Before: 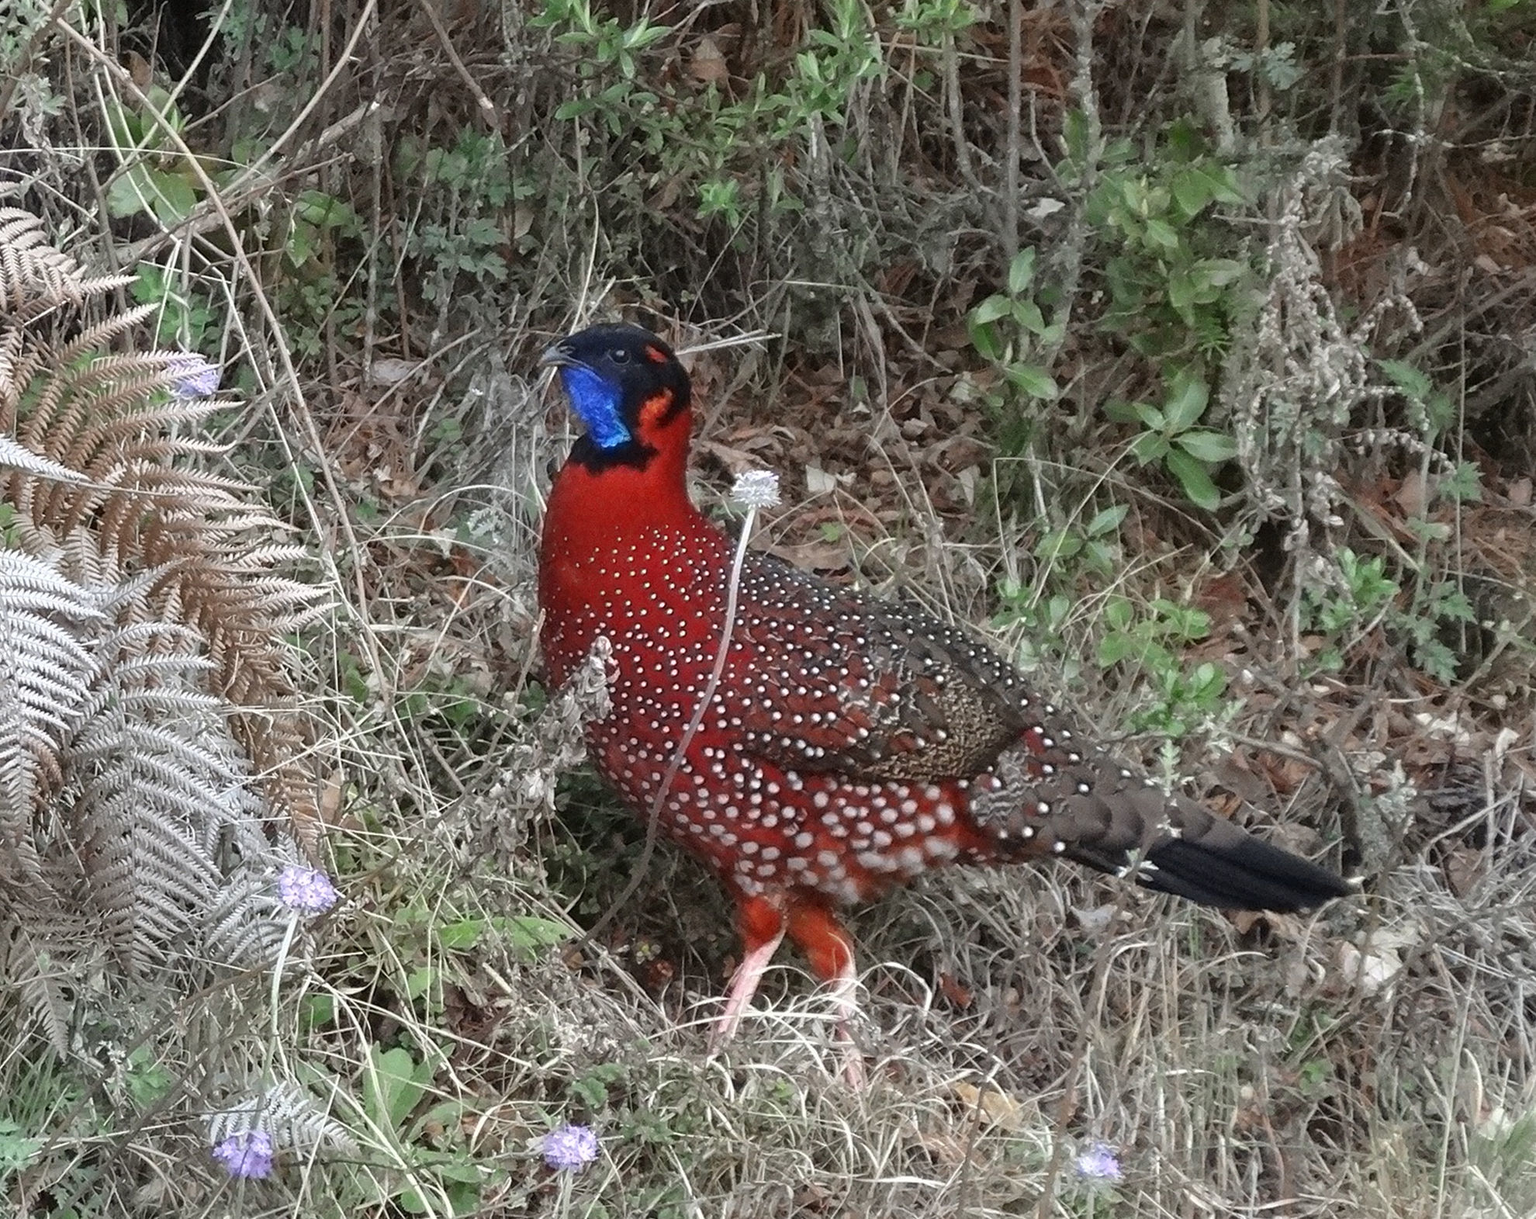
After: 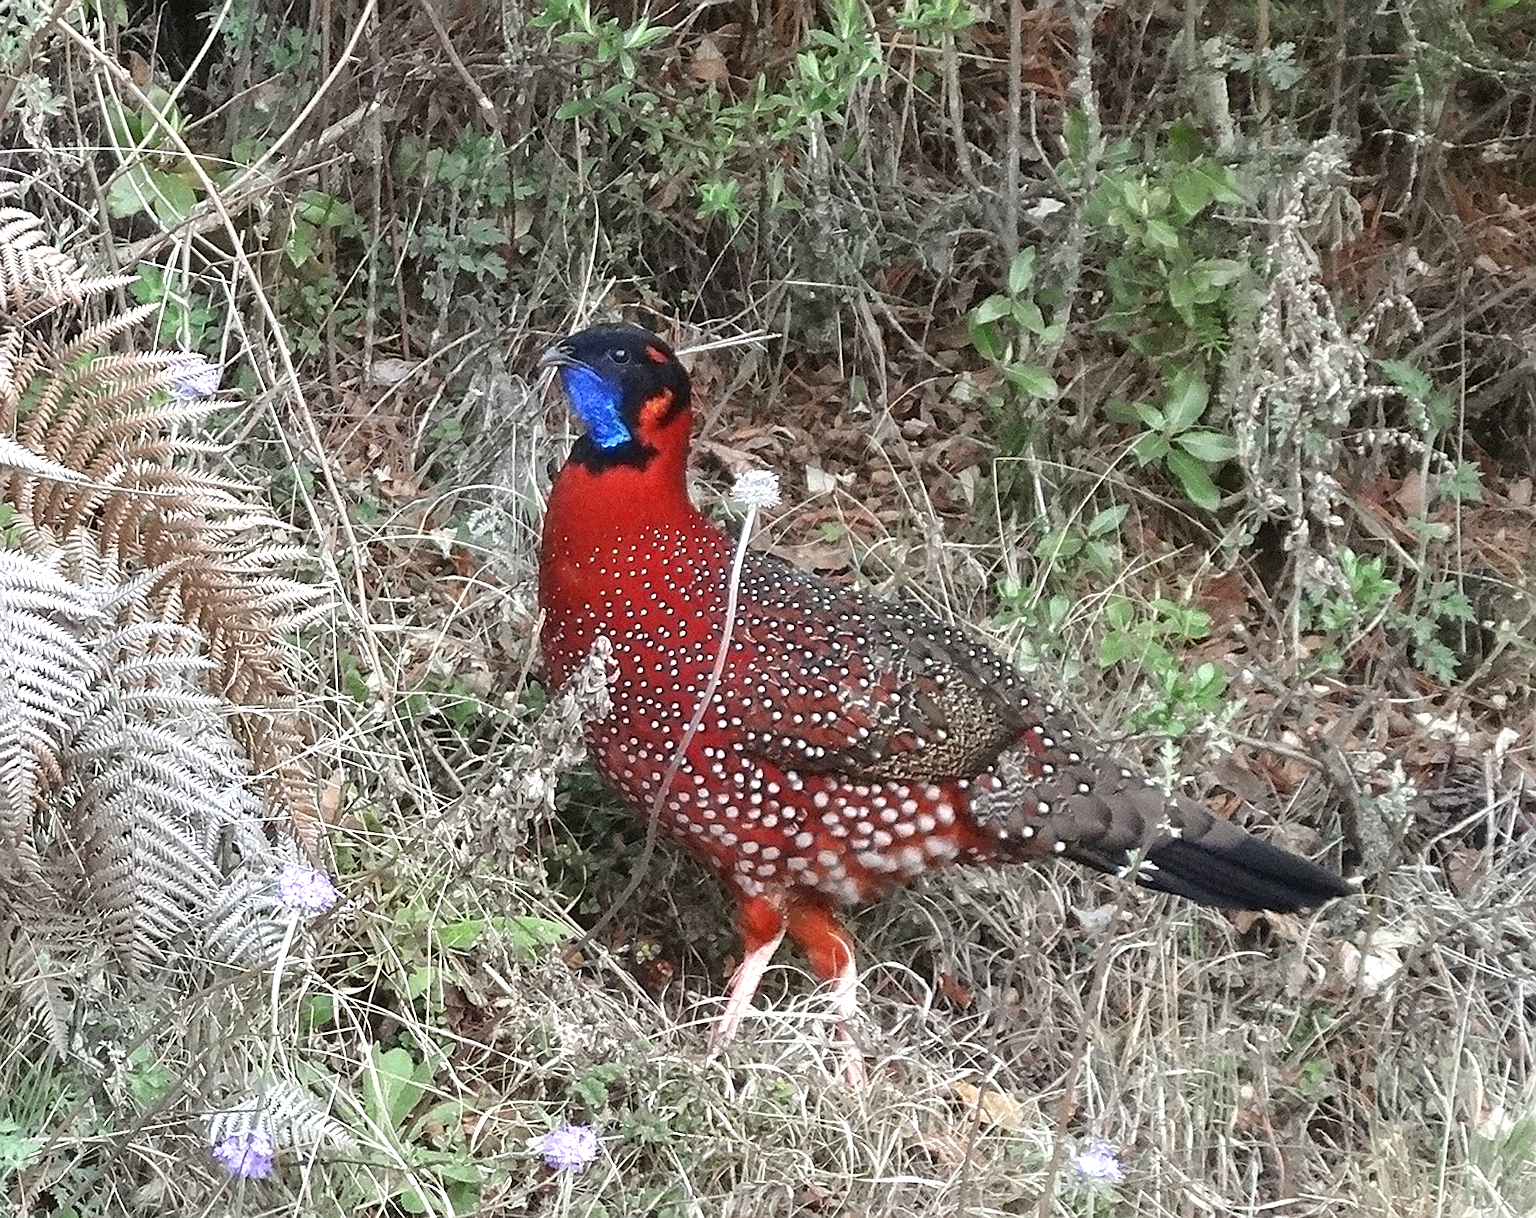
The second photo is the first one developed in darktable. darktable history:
sharpen: on, module defaults
exposure: exposure 0.602 EV, compensate highlight preservation false
